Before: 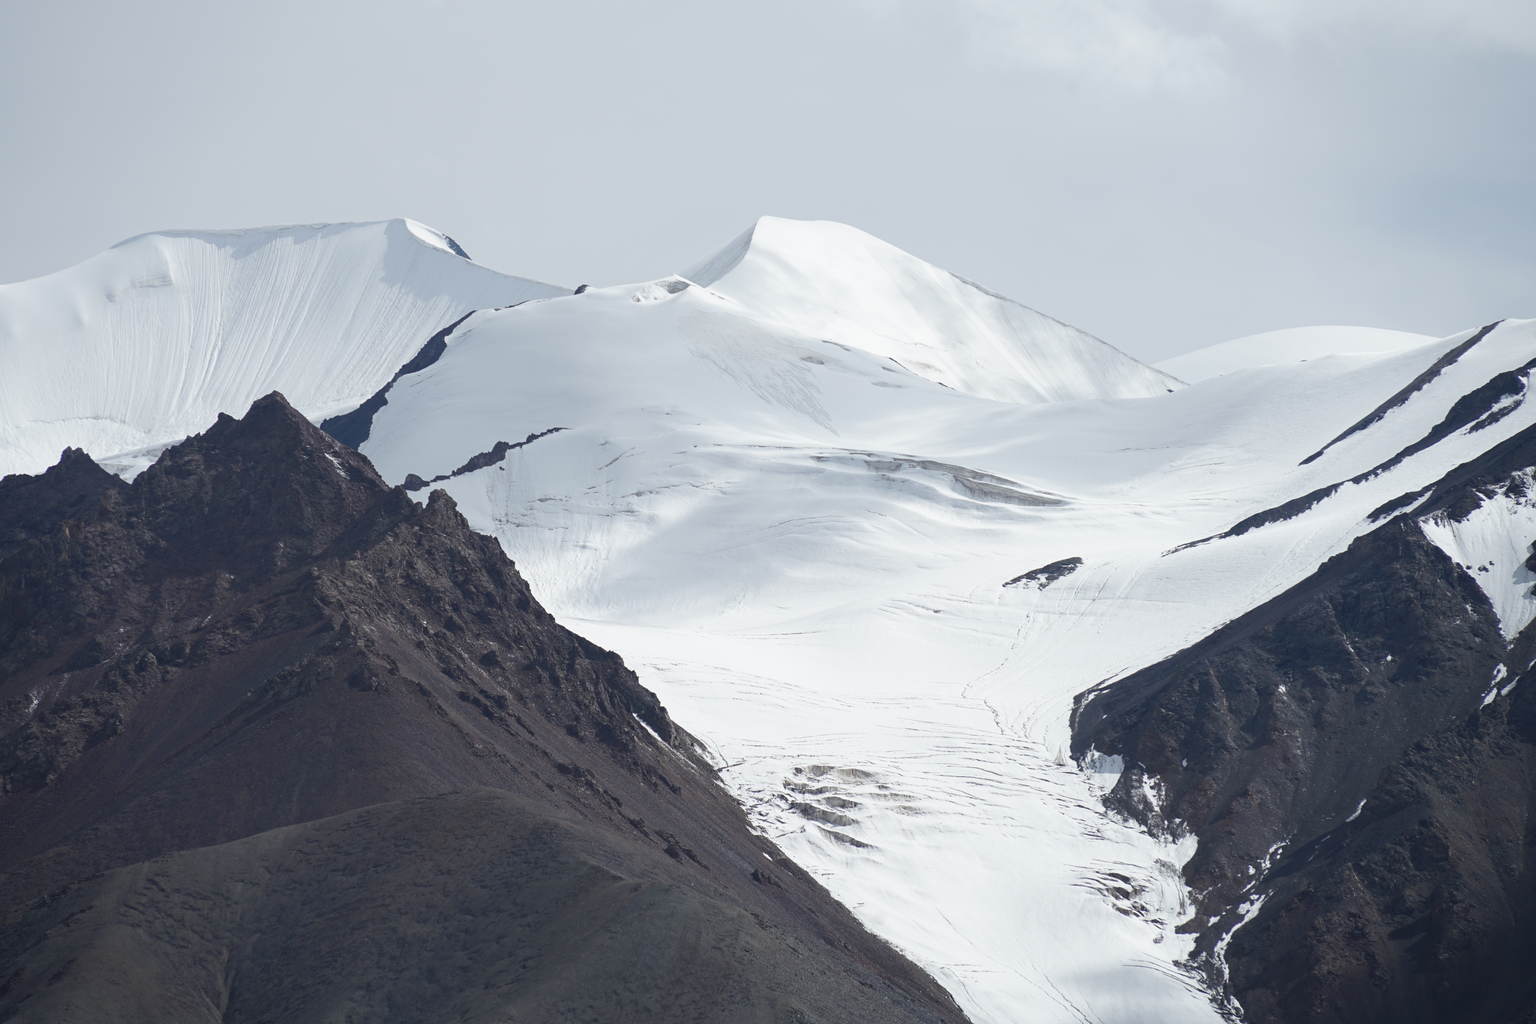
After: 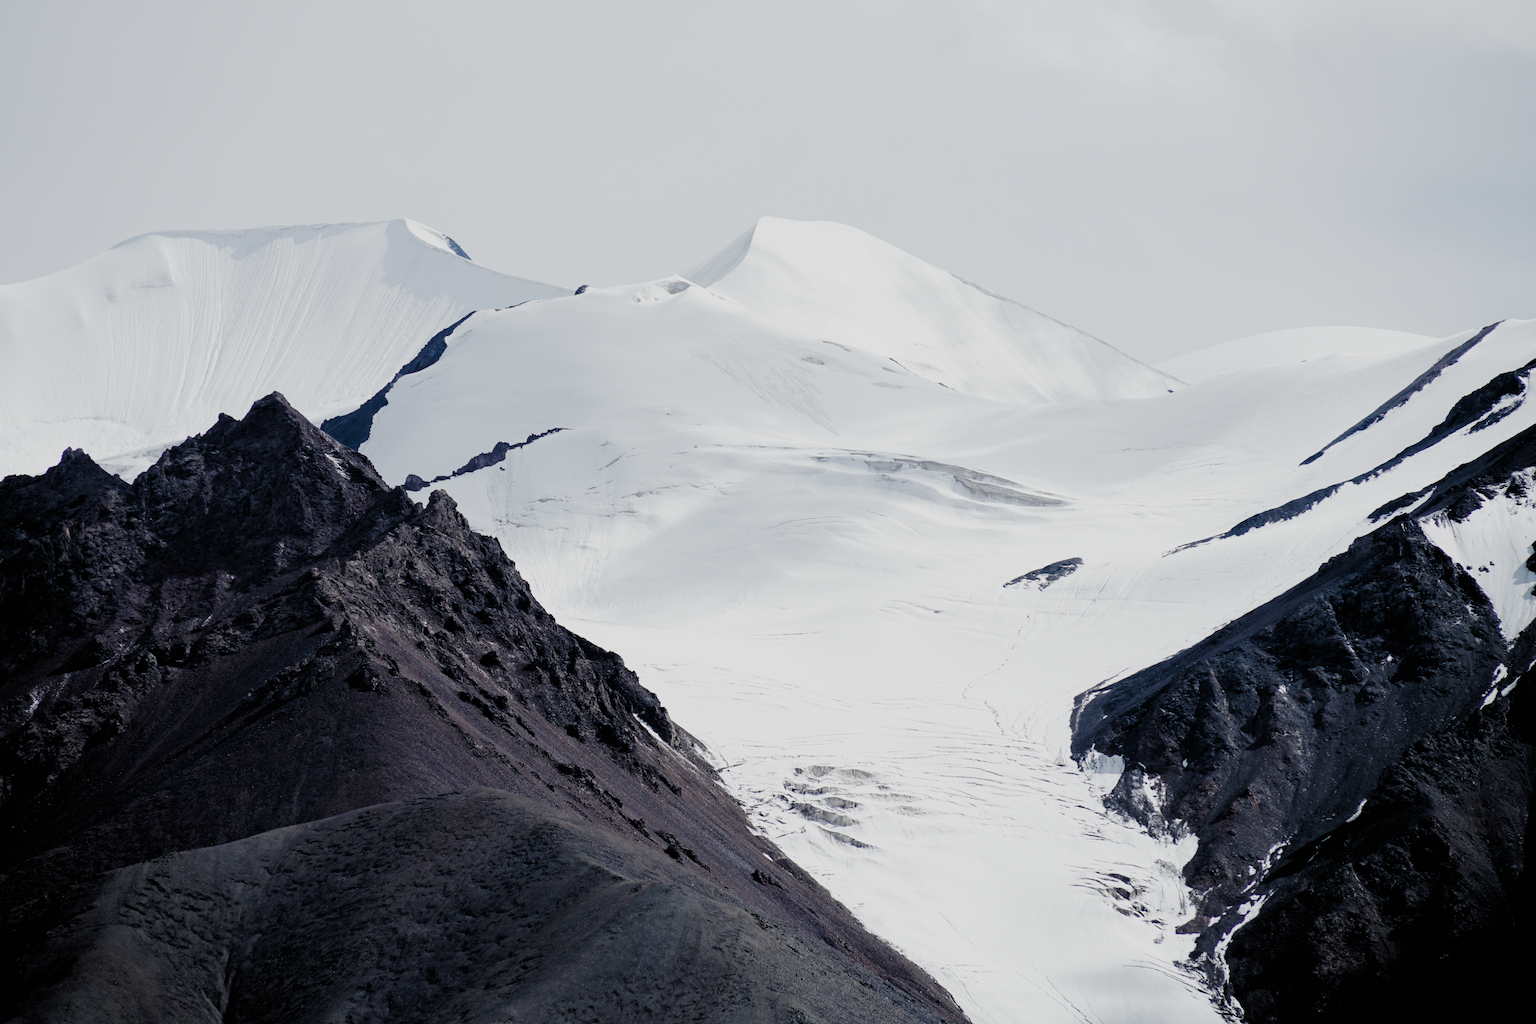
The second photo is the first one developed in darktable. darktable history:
filmic rgb: black relative exposure -2.85 EV, white relative exposure 4.56 EV, hardness 1.77, contrast 1.25, preserve chrominance no, color science v5 (2021)
exposure: exposure 0.3 EV, compensate highlight preservation false
